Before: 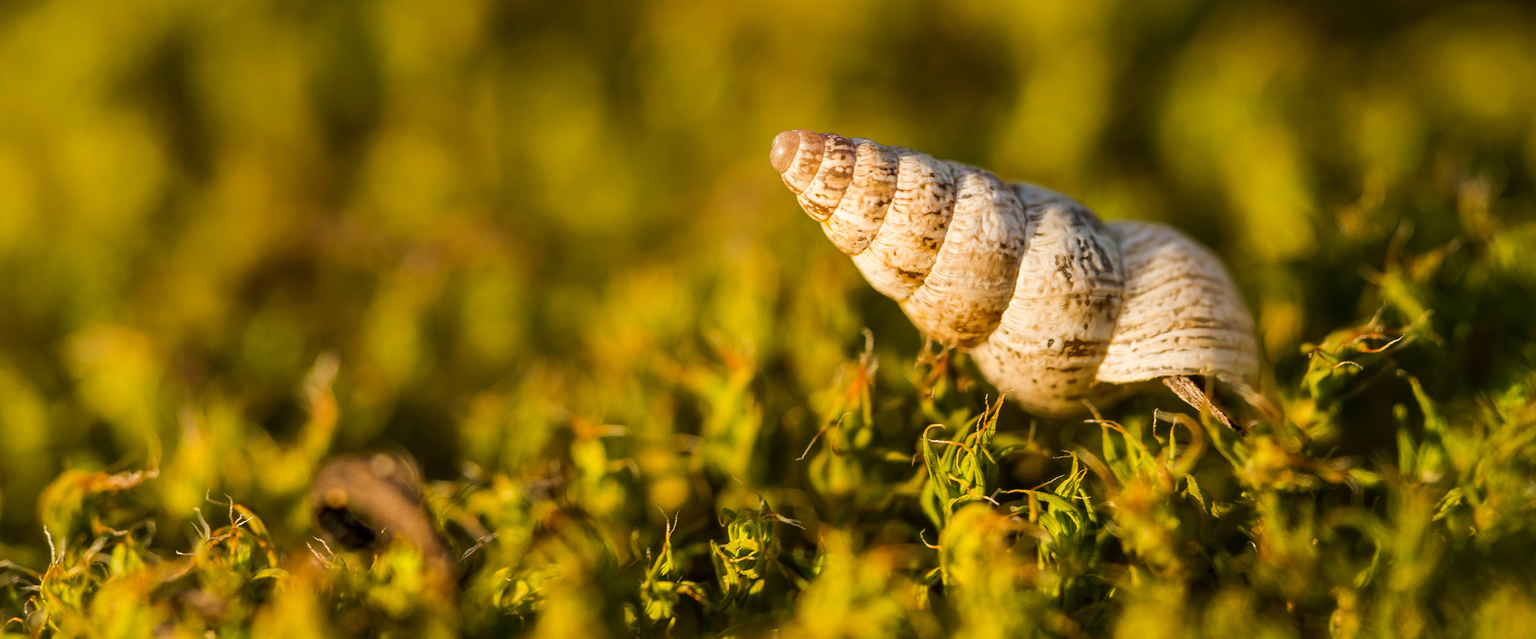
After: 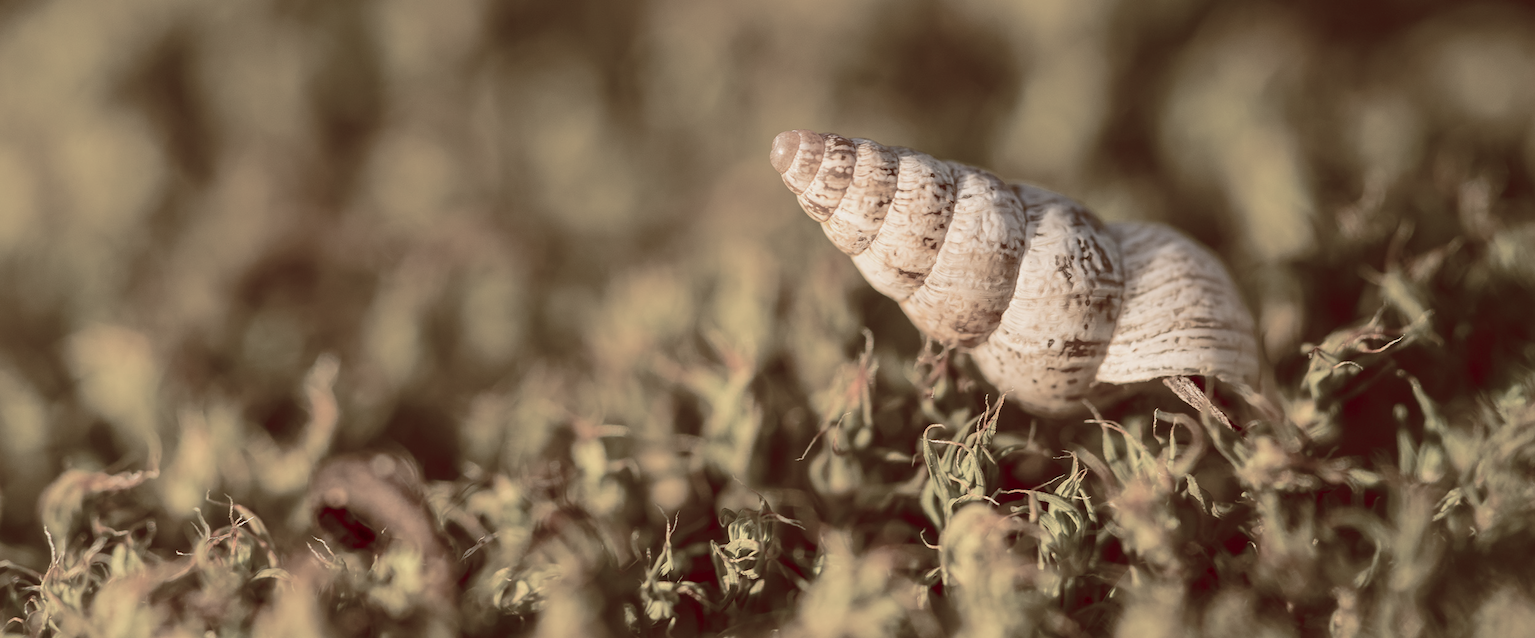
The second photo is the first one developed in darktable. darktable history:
local contrast: mode bilateral grid, contrast 100, coarseness 100, detail 91%, midtone range 0.2
contrast brightness saturation: contrast 0.07
color balance rgb: shadows lift › luminance 1%, shadows lift › chroma 0.2%, shadows lift › hue 20°, power › luminance 1%, power › chroma 0.4%, power › hue 34°, highlights gain › luminance 0.8%, highlights gain › chroma 0.4%, highlights gain › hue 44°, global offset › chroma 0.4%, global offset › hue 34°, white fulcrum 0.08 EV, linear chroma grading › shadows -7%, linear chroma grading › highlights -7%, linear chroma grading › global chroma -10%, linear chroma grading › mid-tones -8%, perceptual saturation grading › global saturation -28%, perceptual saturation grading › highlights -20%, perceptual saturation grading › mid-tones -24%, perceptual saturation grading › shadows -24%, perceptual brilliance grading › global brilliance -1%, perceptual brilliance grading › highlights -1%, perceptual brilliance grading › mid-tones -1%, perceptual brilliance grading › shadows -1%, global vibrance -17%, contrast -6%
